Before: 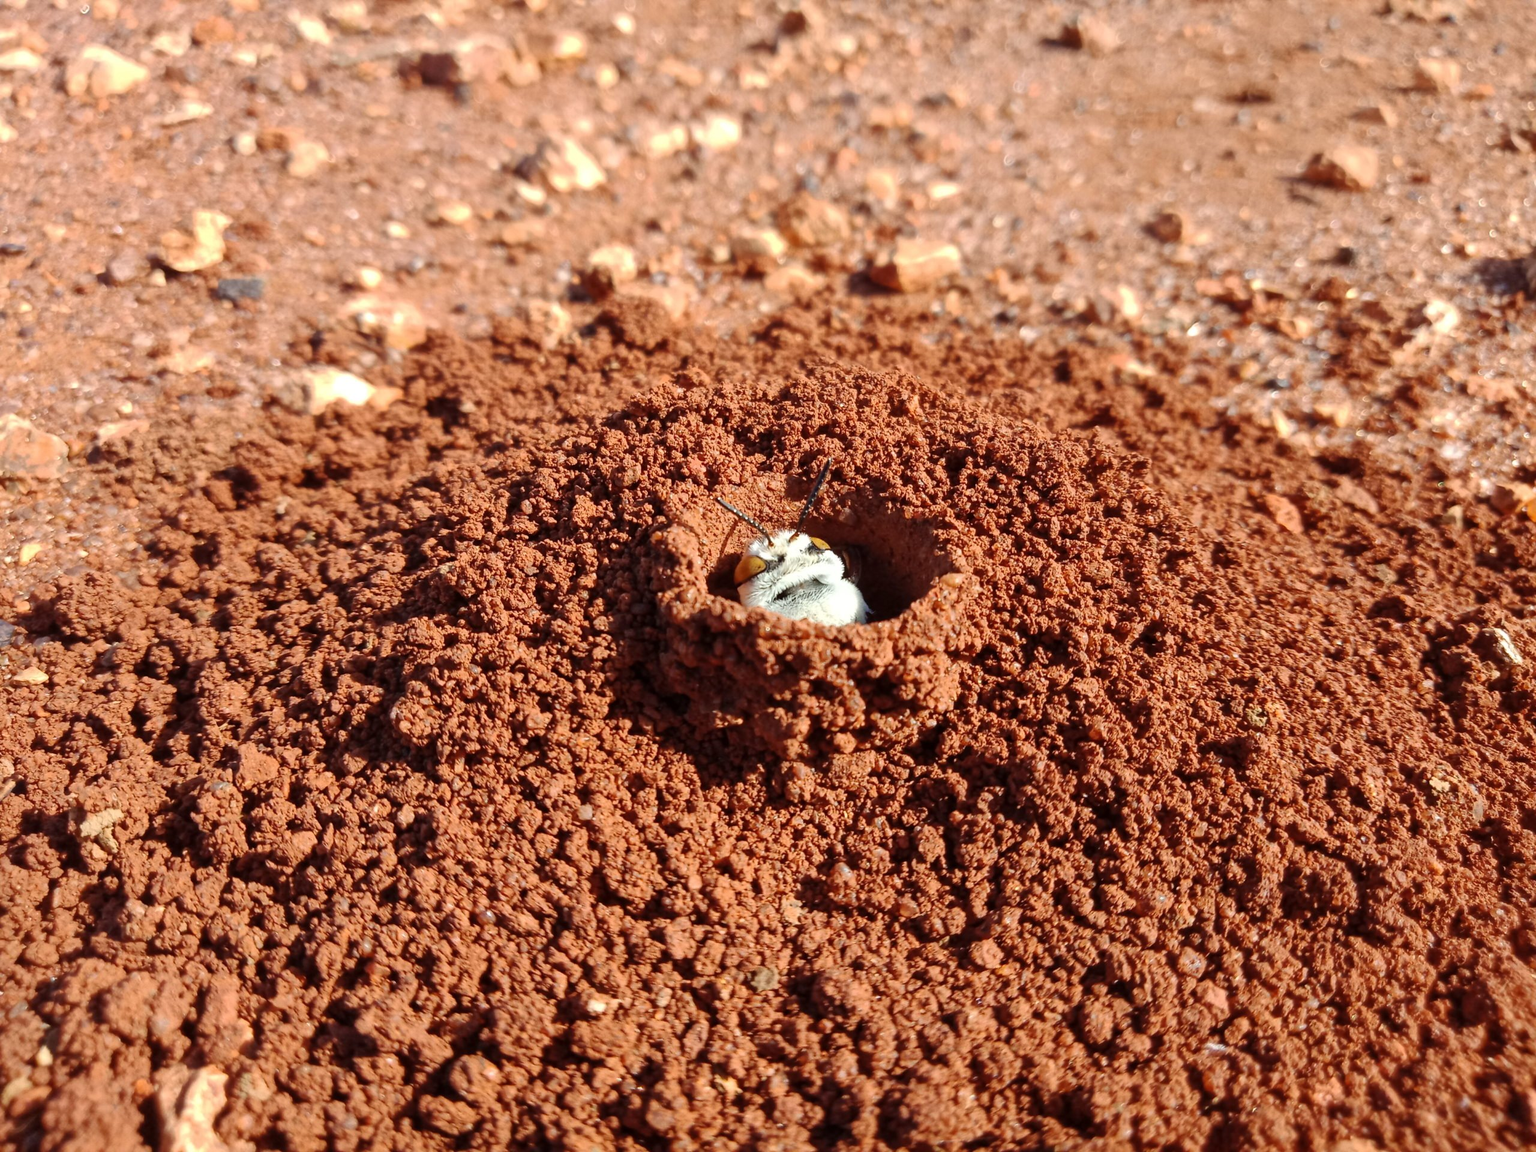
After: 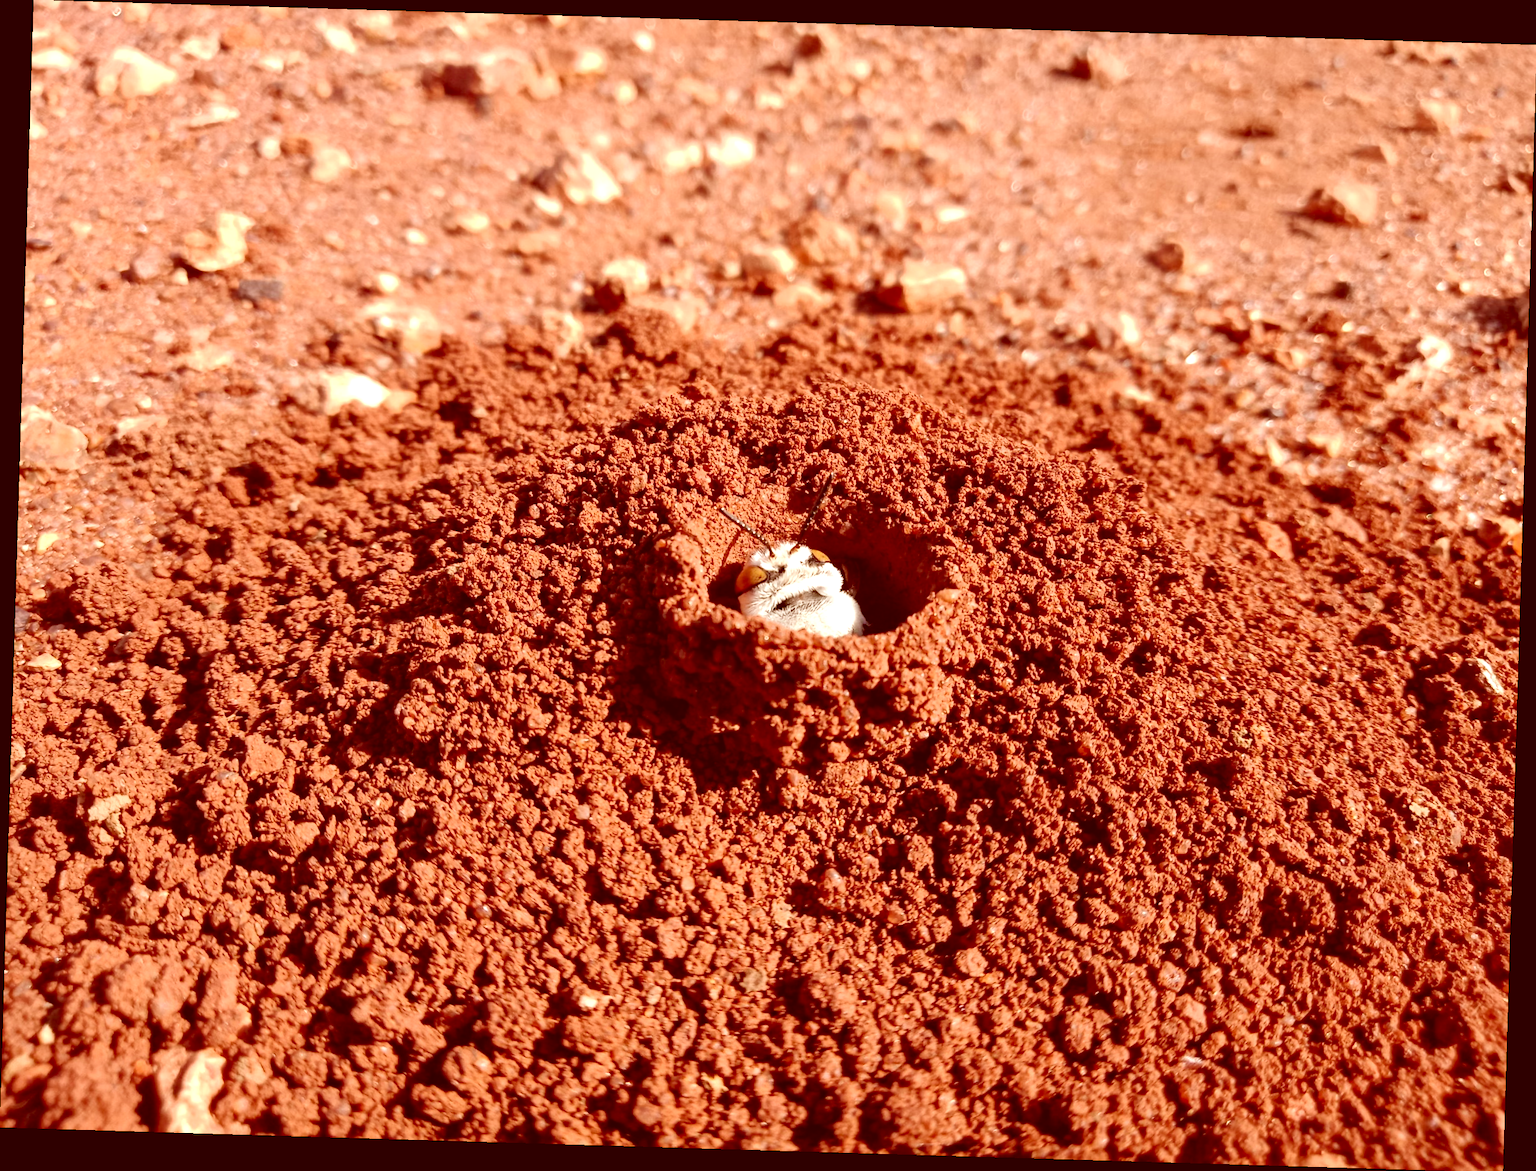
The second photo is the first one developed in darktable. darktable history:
exposure: exposure 0.29 EV, compensate highlight preservation false
color correction: highlights a* 9.03, highlights b* 8.71, shadows a* 40, shadows b* 40, saturation 0.8
rotate and perspective: rotation 1.72°, automatic cropping off
